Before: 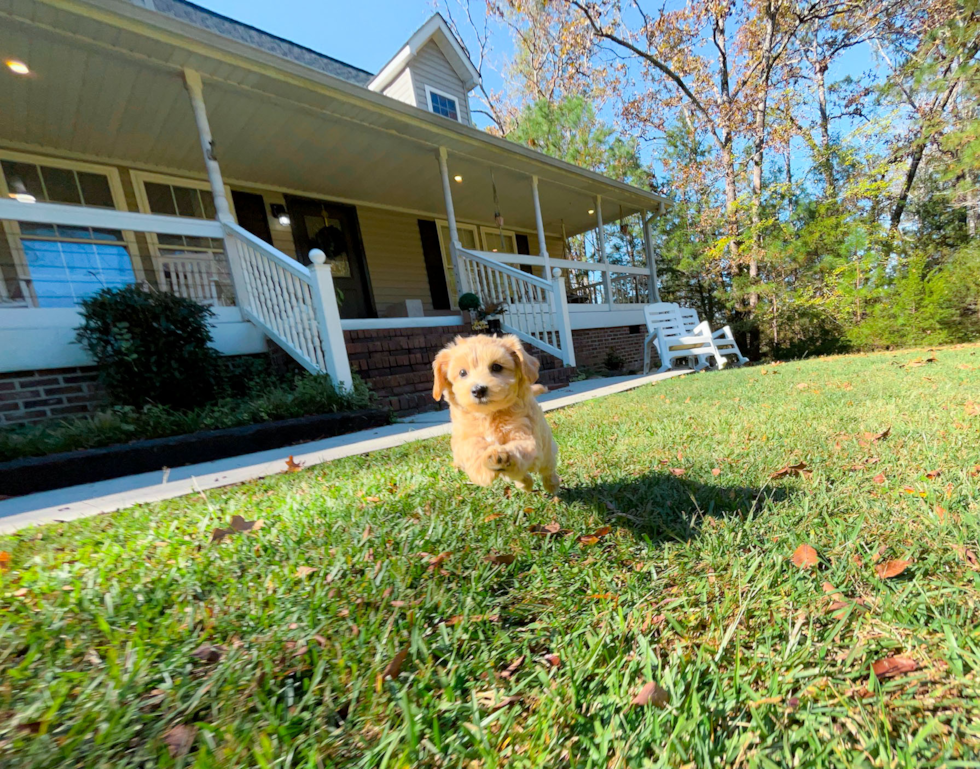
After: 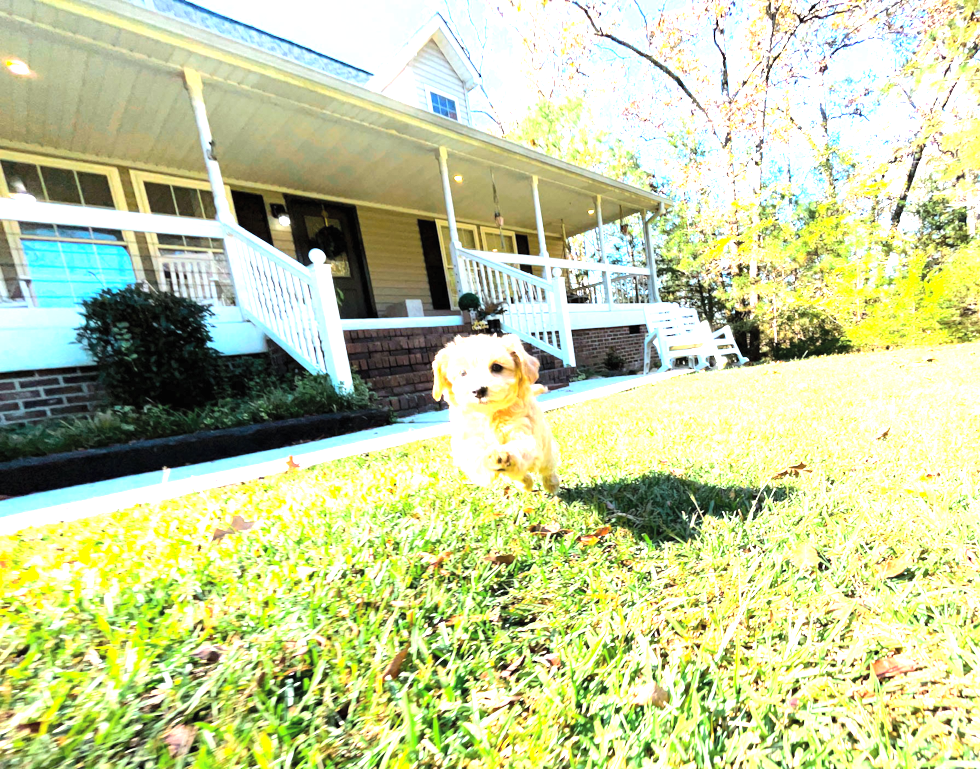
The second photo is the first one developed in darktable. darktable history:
exposure: black level correction 0, exposure 1.2 EV, compensate exposure bias true, compensate highlight preservation false
tone equalizer: -8 EV -1.08 EV, -7 EV -1.01 EV, -6 EV -0.867 EV, -5 EV -0.578 EV, -3 EV 0.578 EV, -2 EV 0.867 EV, -1 EV 1.01 EV, +0 EV 1.08 EV, edges refinement/feathering 500, mask exposure compensation -1.57 EV, preserve details no
contrast brightness saturation: brightness 0.13
